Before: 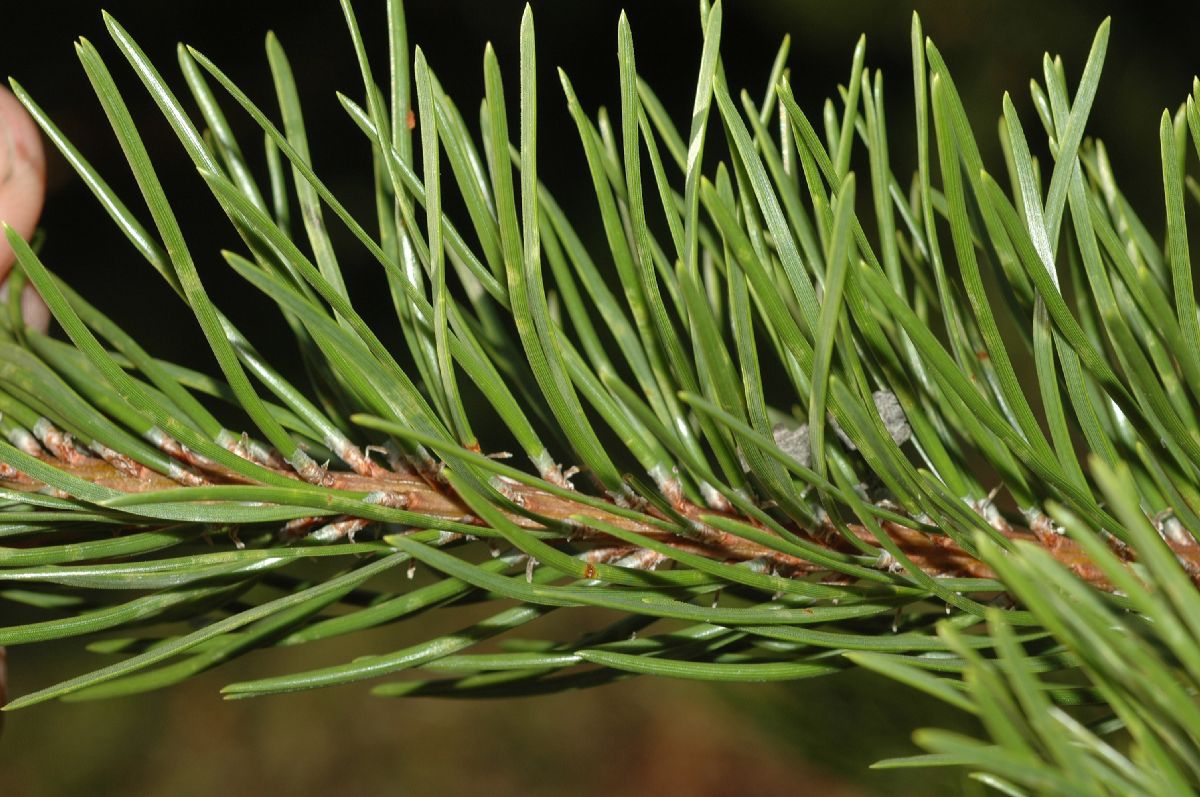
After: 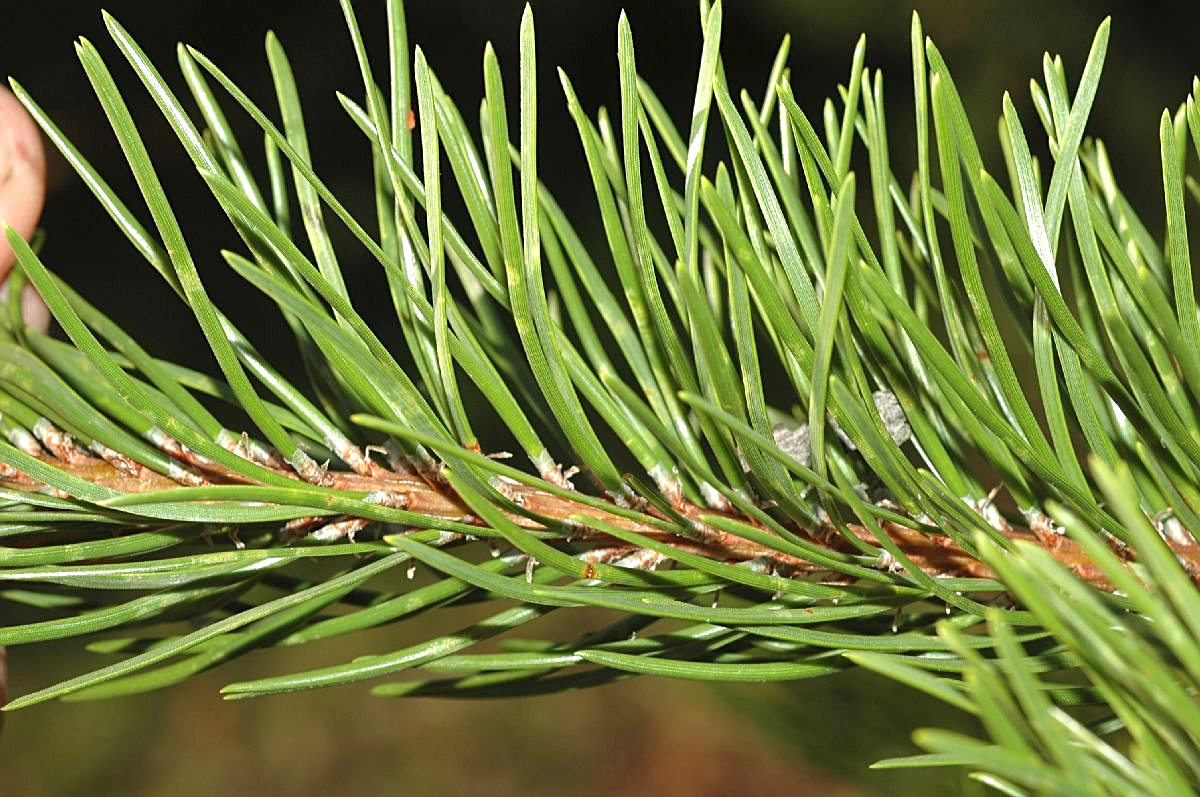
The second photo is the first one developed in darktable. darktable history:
shadows and highlights: shadows 25.82, highlights -26.5, highlights color adjustment 39.94%
exposure: black level correction 0, exposure 0.692 EV, compensate exposure bias true, compensate highlight preservation false
sharpen: on, module defaults
